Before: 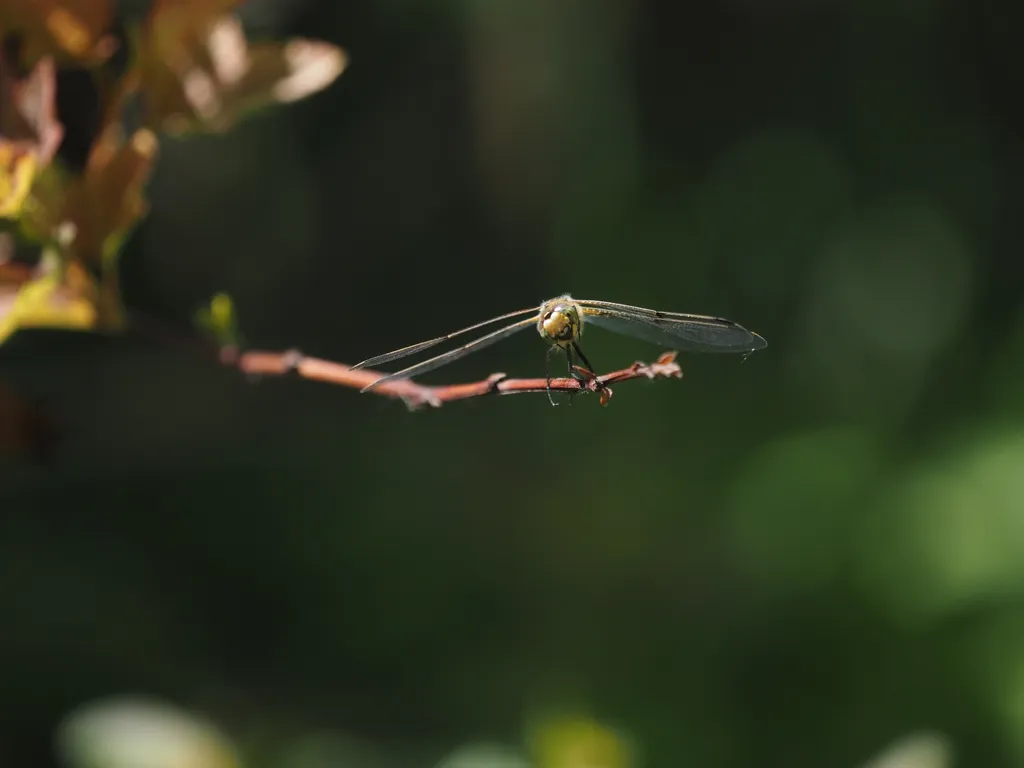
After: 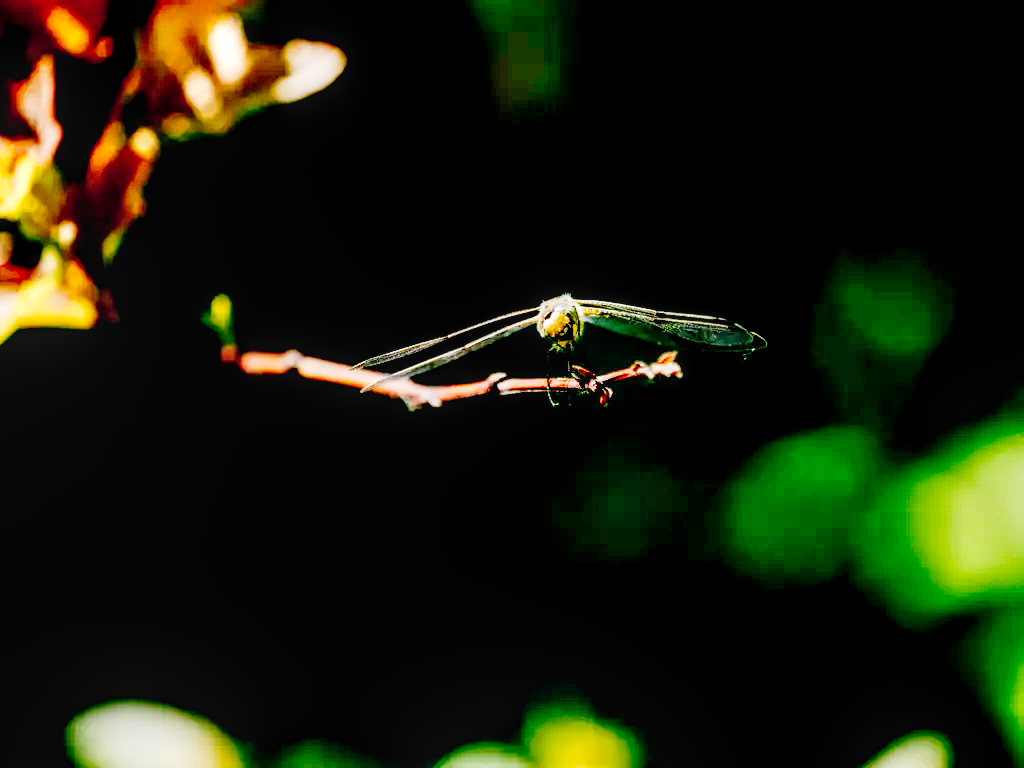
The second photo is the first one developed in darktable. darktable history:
exposure: black level correction 0.035, exposure 0.905 EV, compensate highlight preservation false
local contrast: highlights 62%, detail 143%, midtone range 0.43
tone curve: curves: ch0 [(0, 0) (0.004, 0) (0.133, 0.071) (0.325, 0.456) (0.832, 0.957) (1, 1)], preserve colors none
